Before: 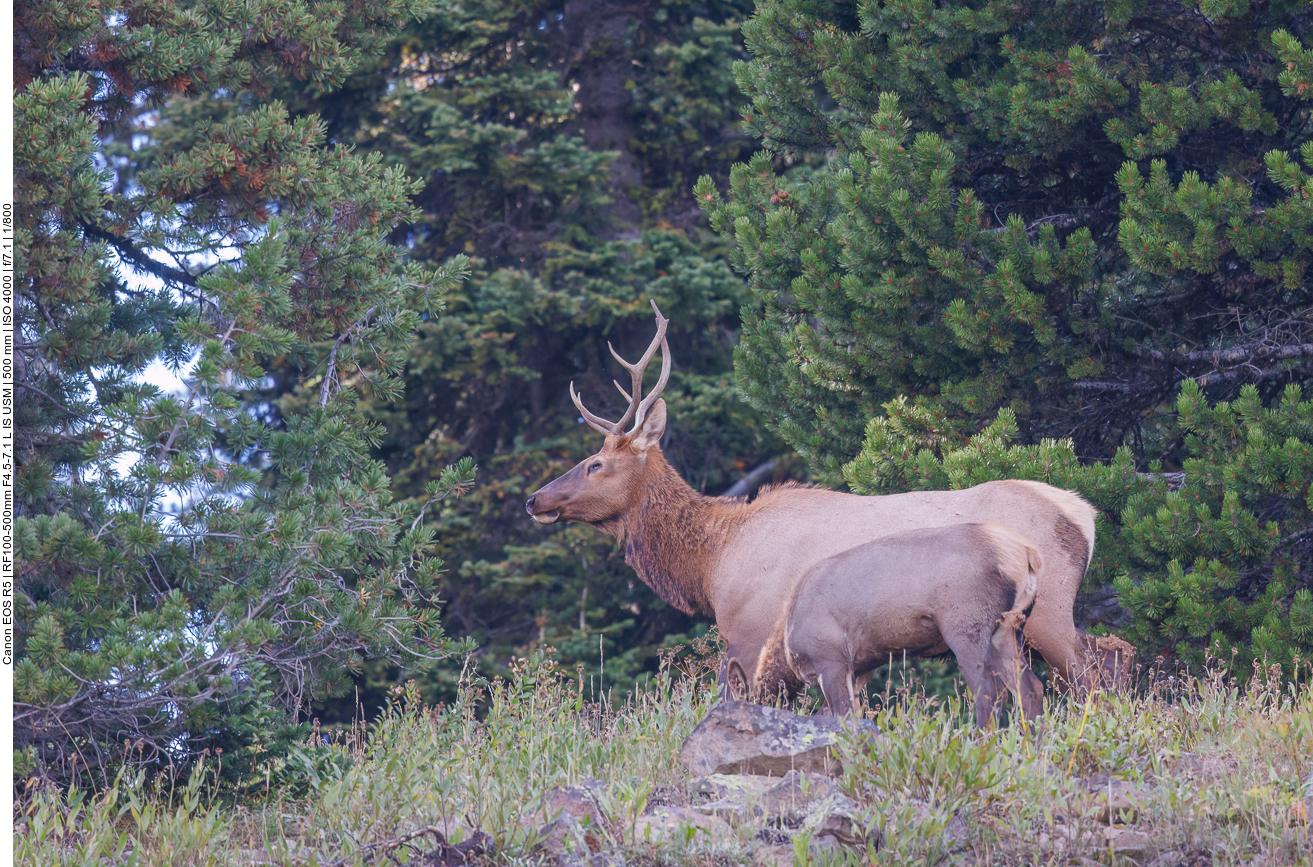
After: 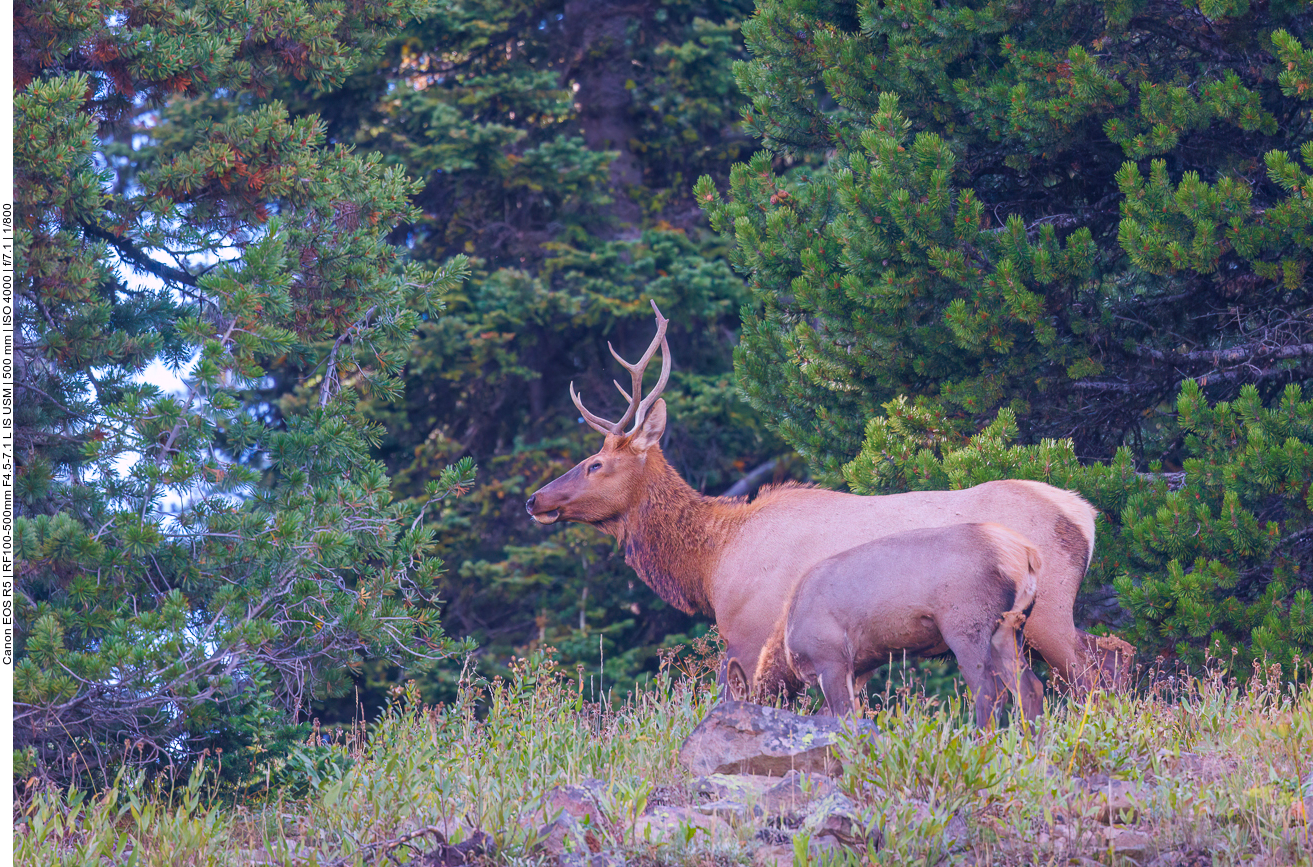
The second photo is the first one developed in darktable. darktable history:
color balance rgb: perceptual saturation grading › global saturation 20%, global vibrance 20%
velvia: on, module defaults
white balance: red 1.004, blue 1.024
